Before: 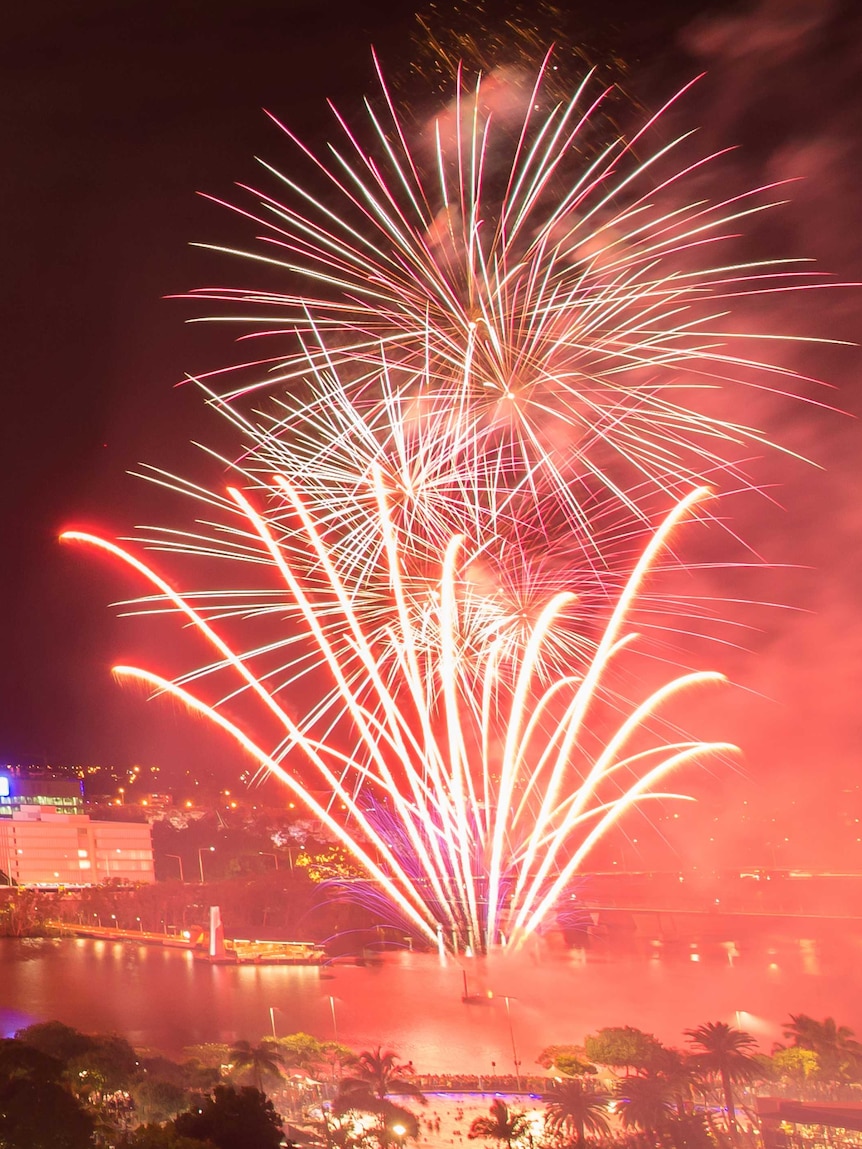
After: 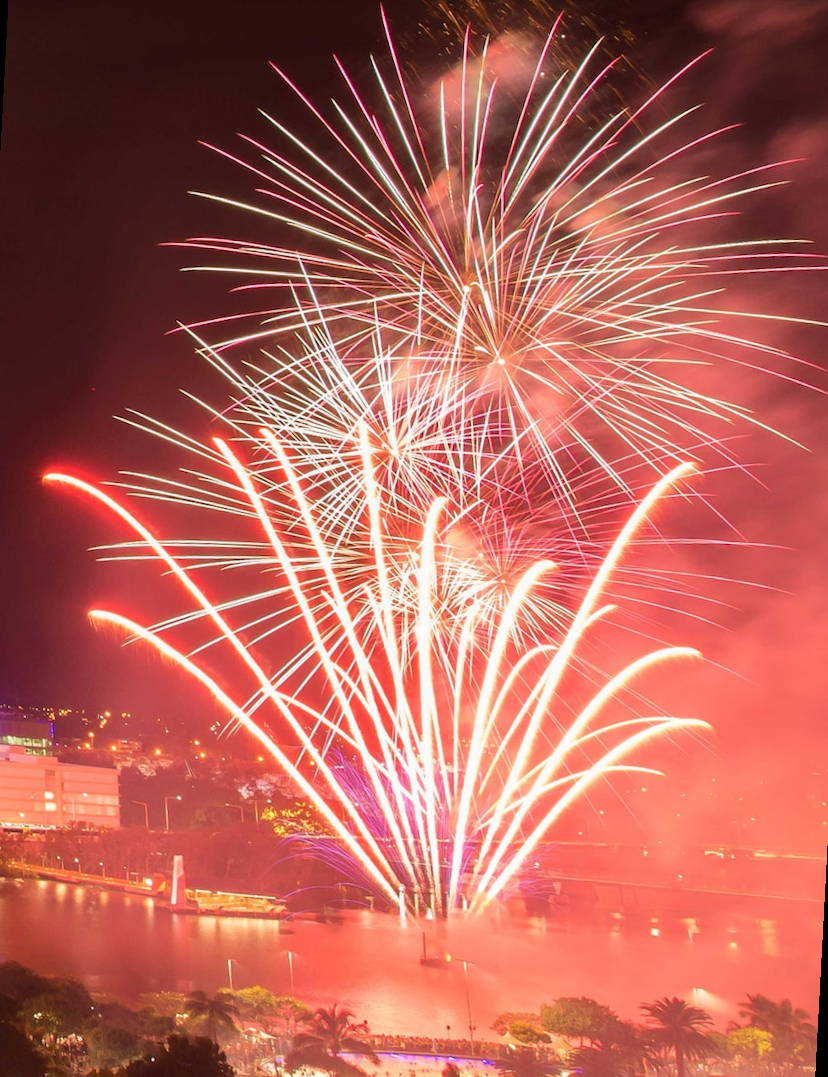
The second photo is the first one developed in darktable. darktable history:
crop and rotate: angle -3.06°, left 5.392%, top 5.168%, right 4.723%, bottom 4.504%
